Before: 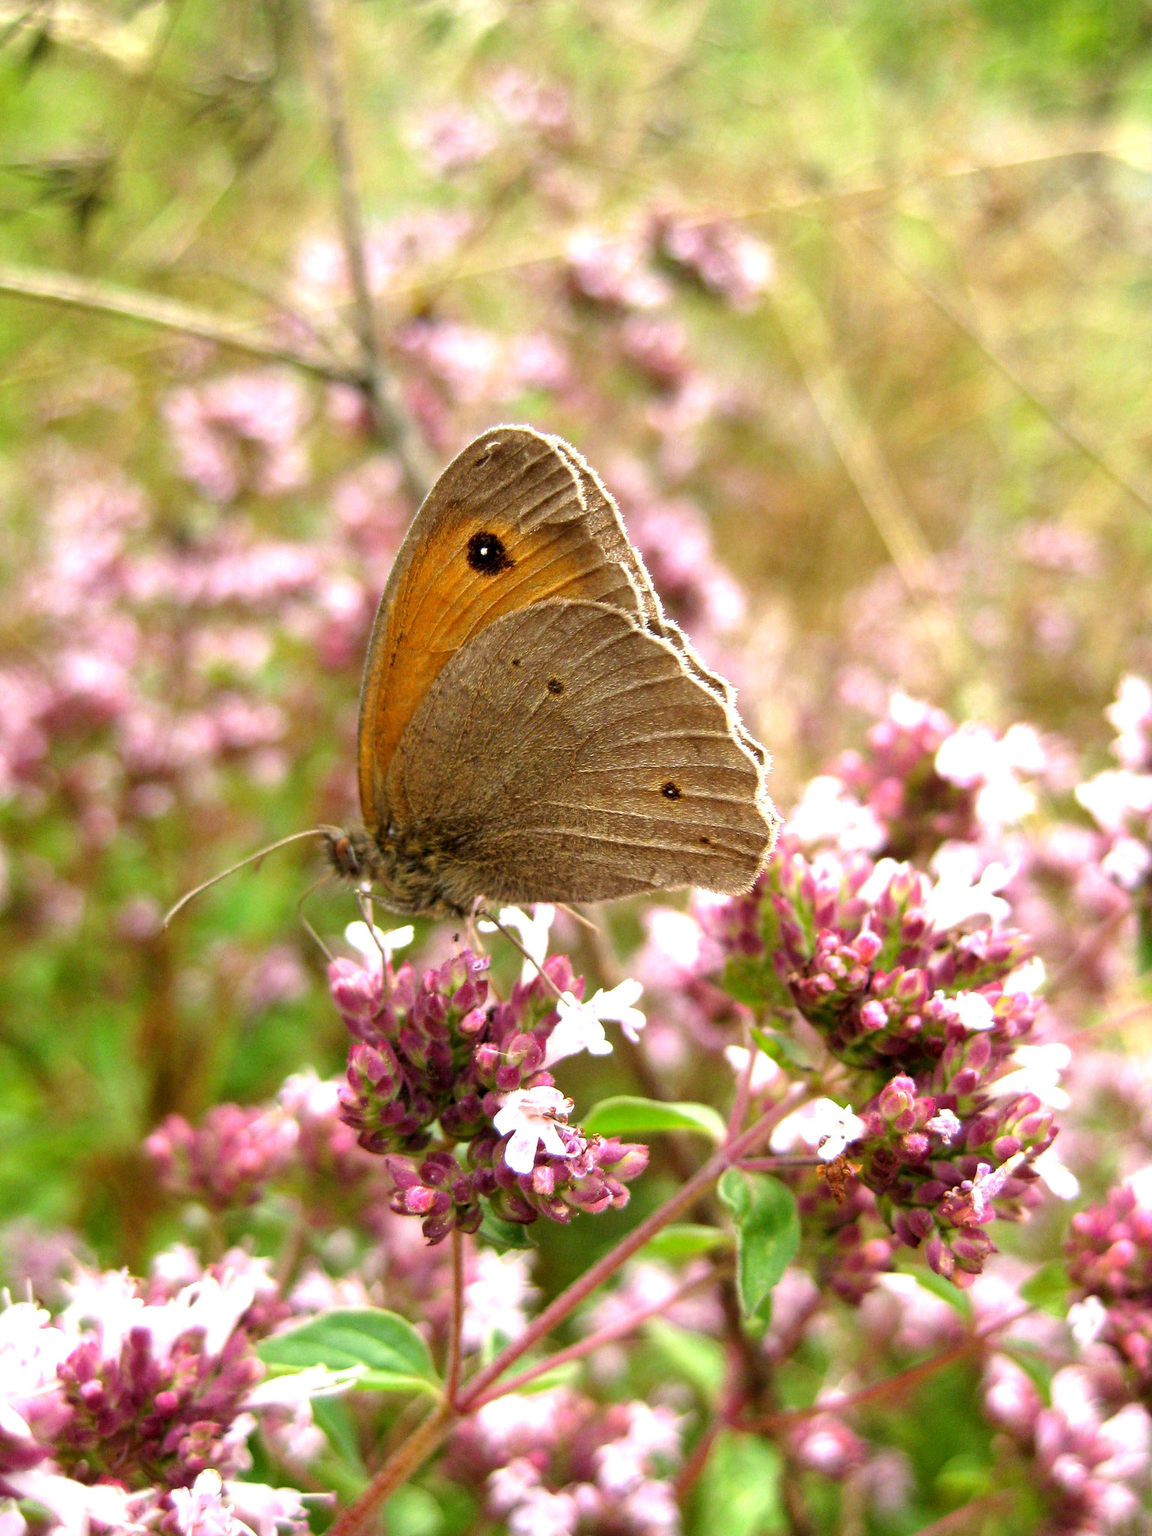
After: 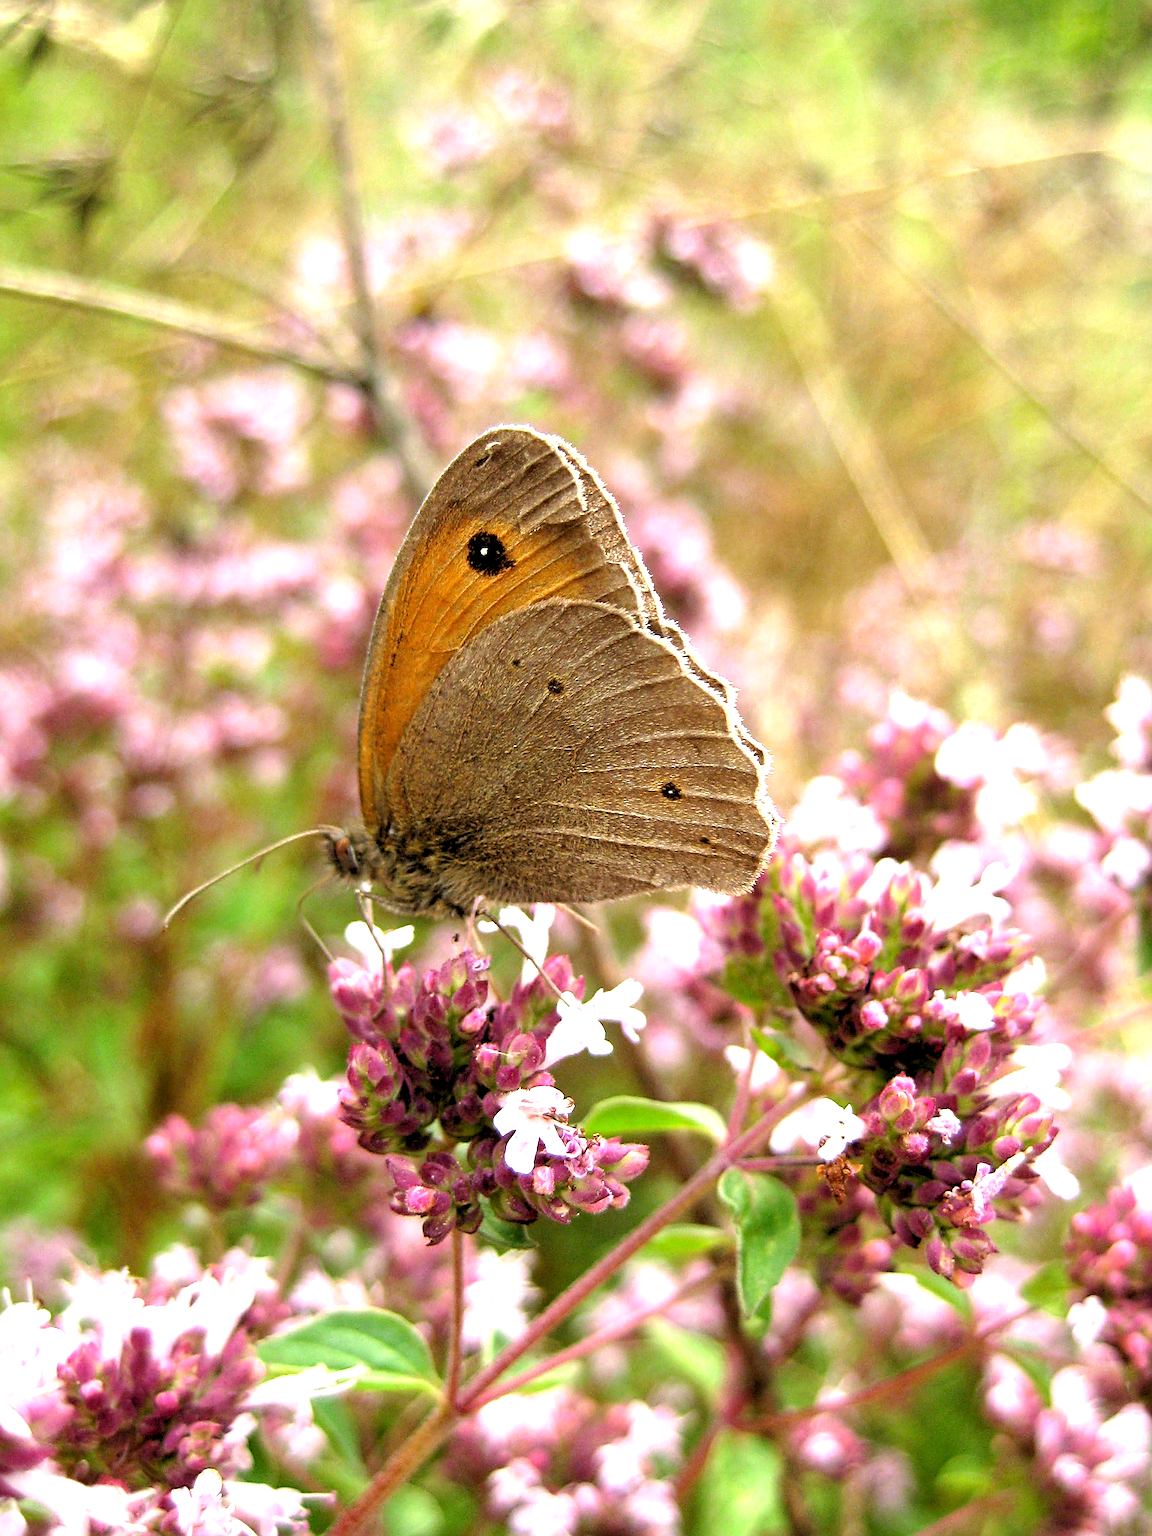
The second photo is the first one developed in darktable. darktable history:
rgb levels: levels [[0.01, 0.419, 0.839], [0, 0.5, 1], [0, 0.5, 1]]
sharpen: on, module defaults
